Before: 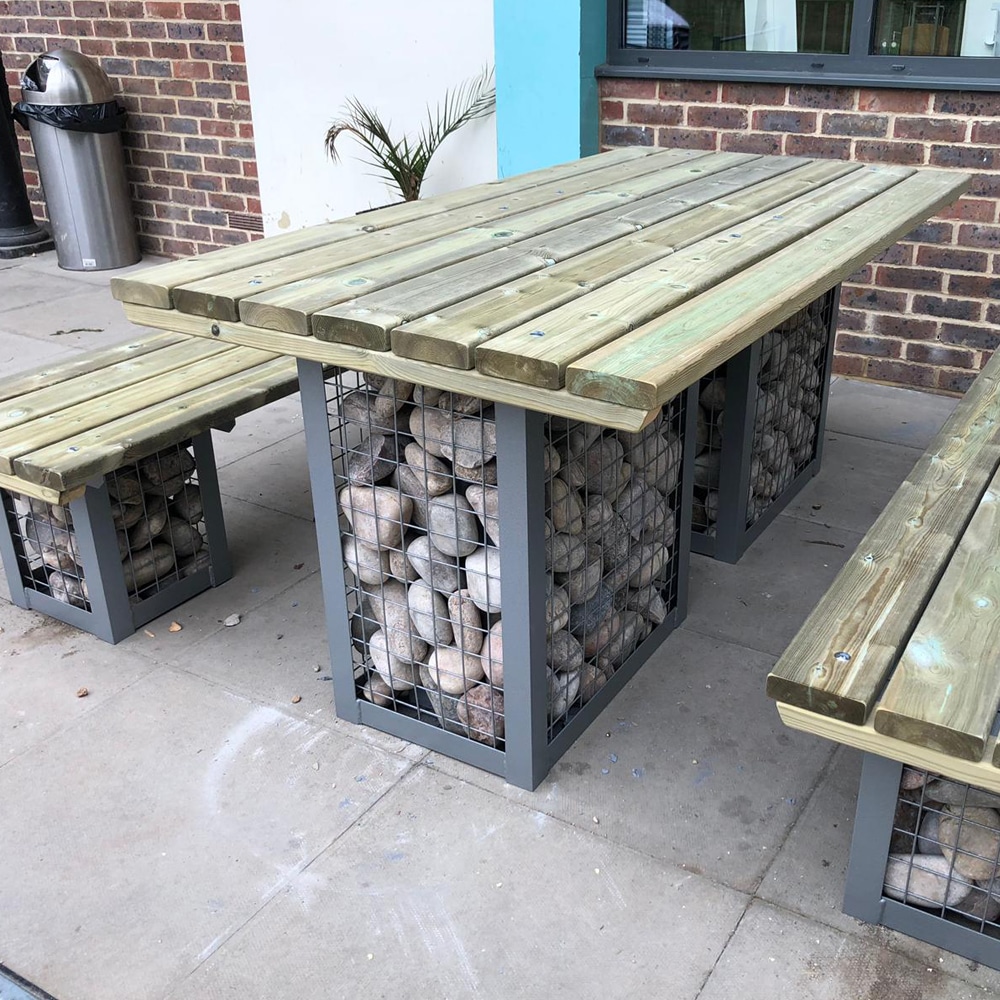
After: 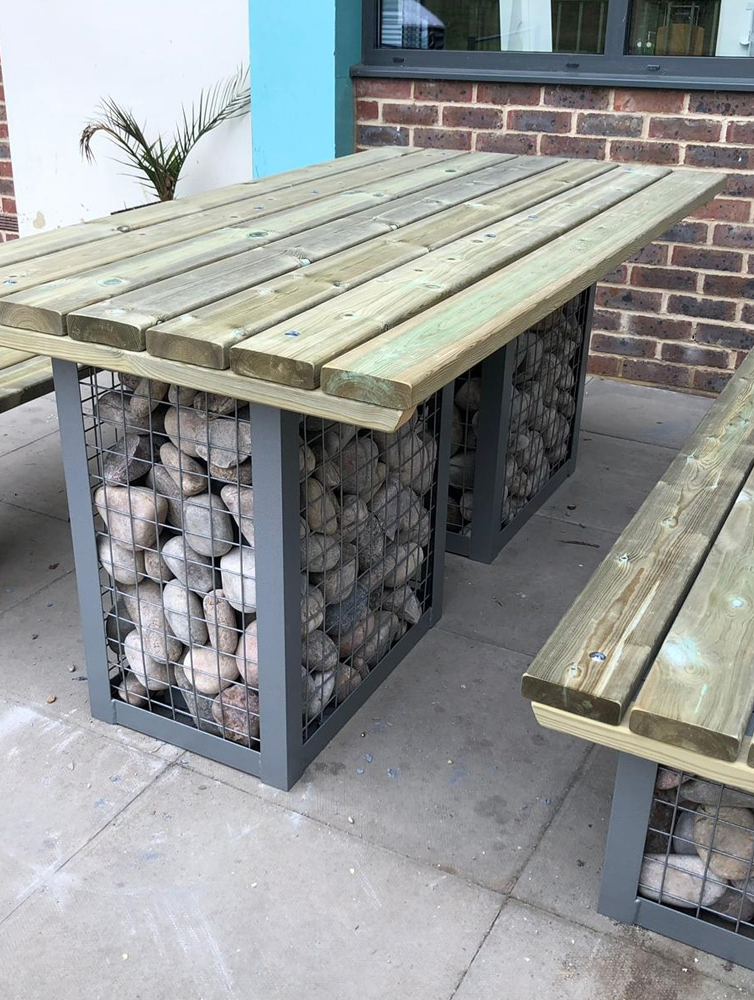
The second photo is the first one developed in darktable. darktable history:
crop and rotate: left 24.572%
